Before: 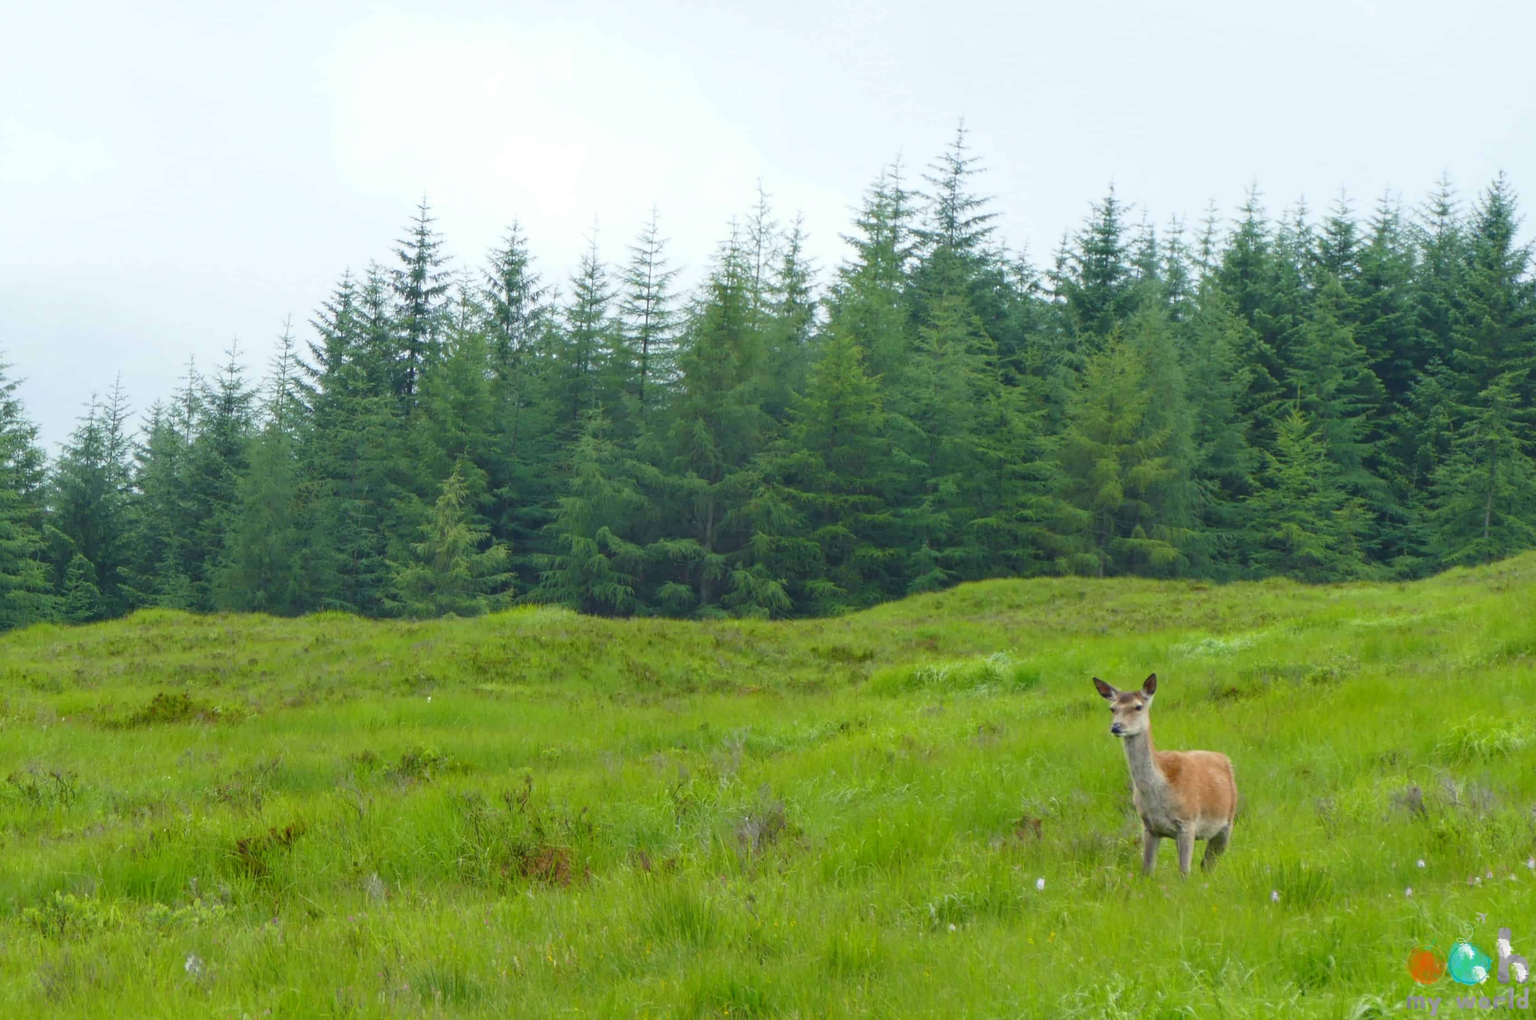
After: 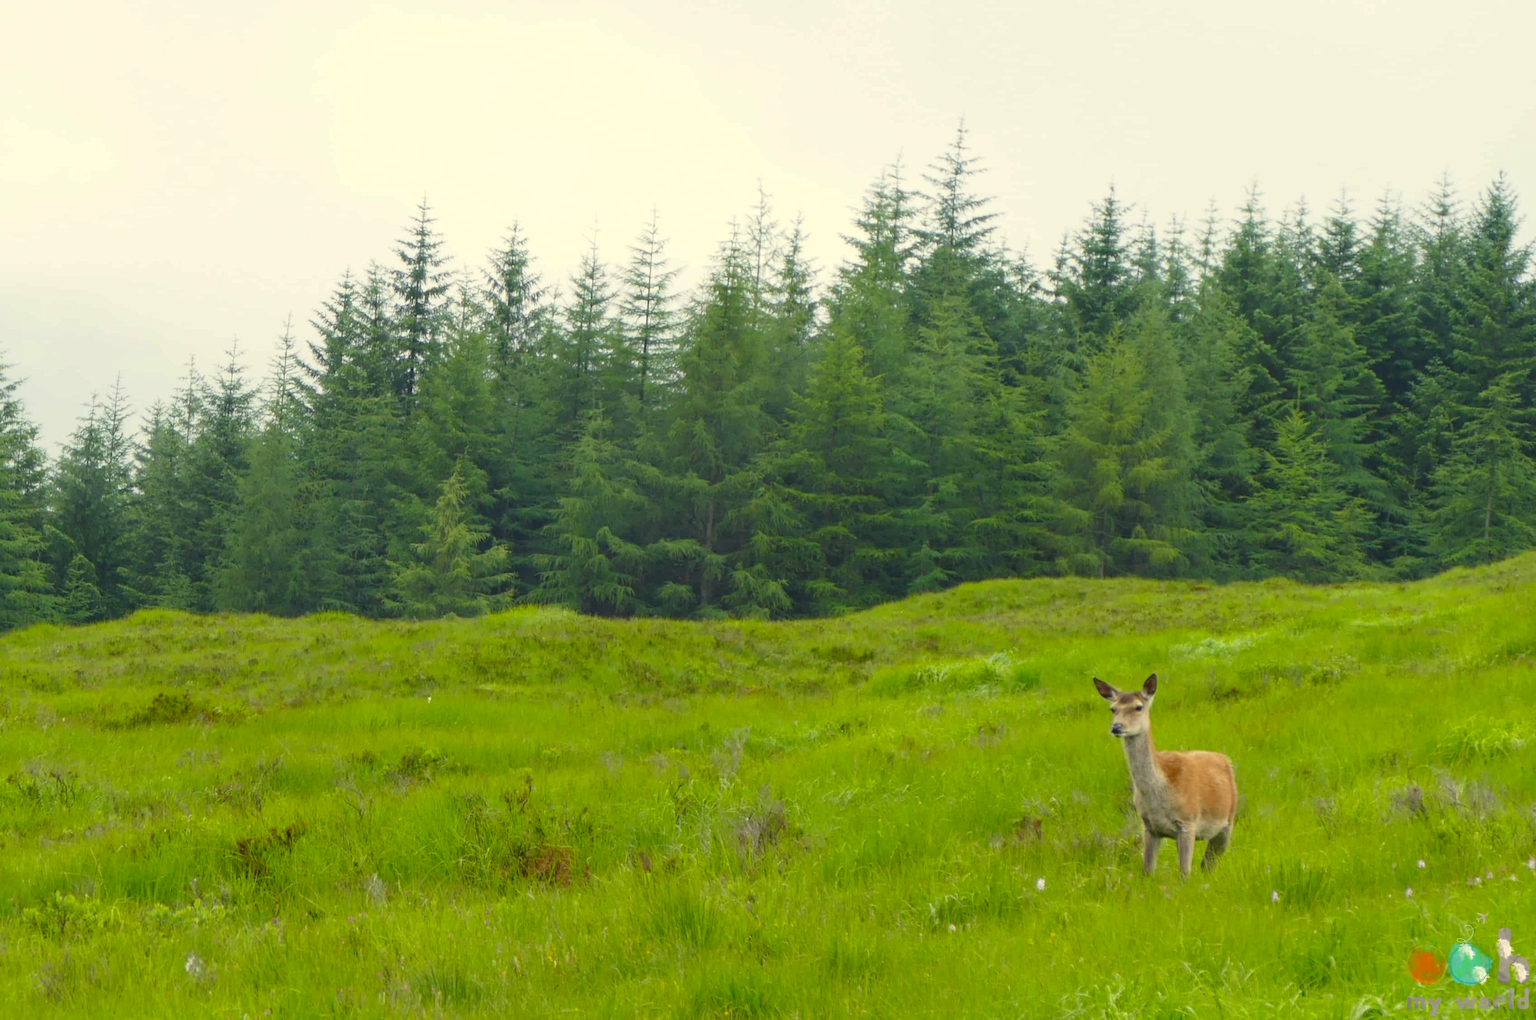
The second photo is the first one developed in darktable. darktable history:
color correction: highlights a* 1.44, highlights b* 17.43
